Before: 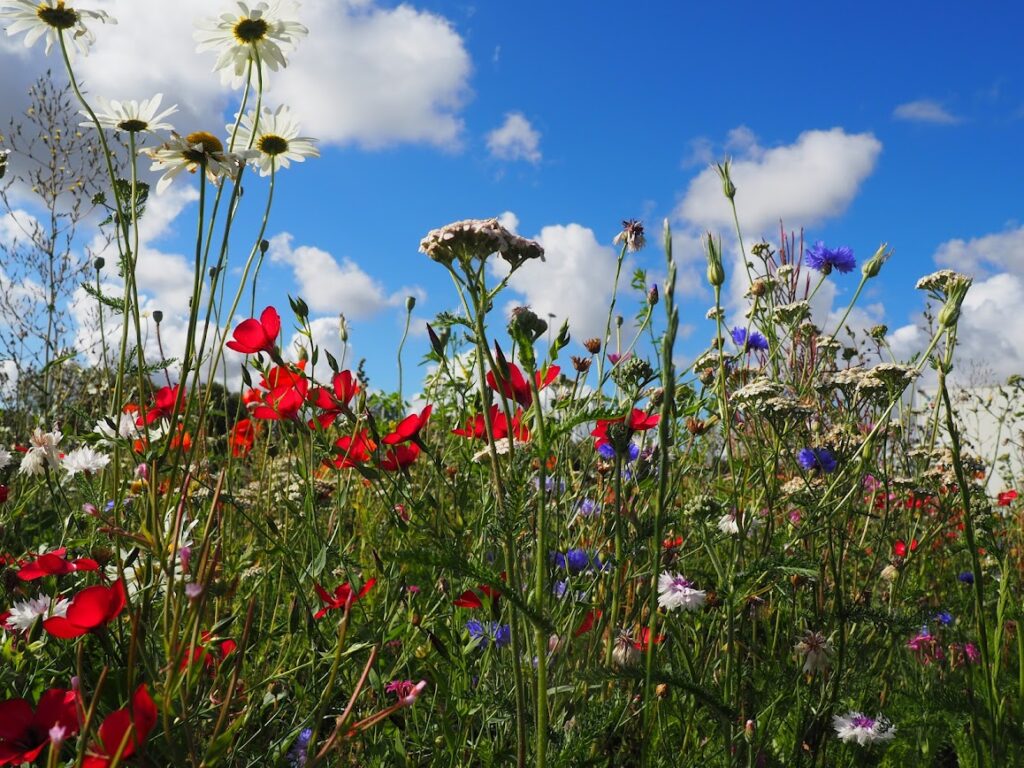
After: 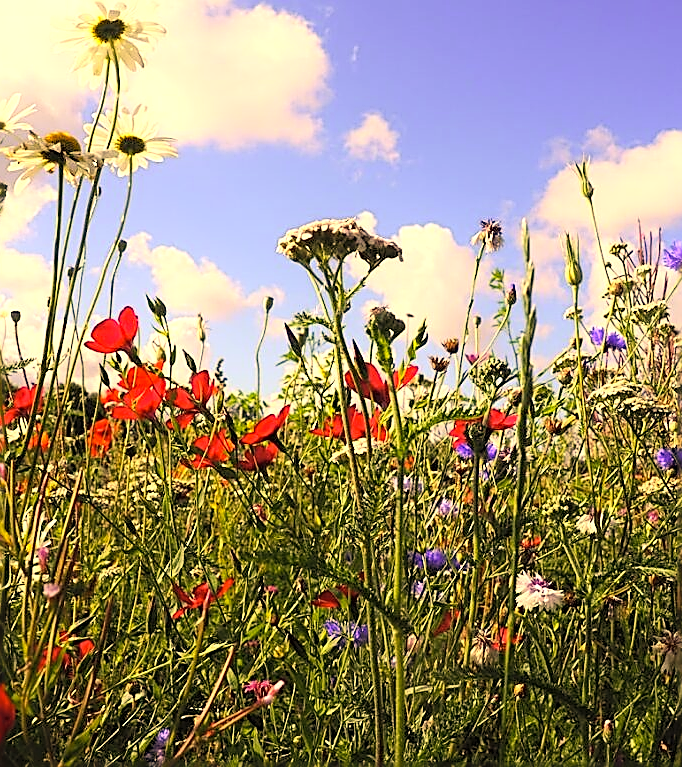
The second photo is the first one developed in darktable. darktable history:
tone equalizer: -8 EV -0.718 EV, -7 EV -0.699 EV, -6 EV -0.575 EV, -5 EV -0.395 EV, -3 EV 0.372 EV, -2 EV 0.6 EV, -1 EV 0.688 EV, +0 EV 0.75 EV, mask exposure compensation -0.49 EV
contrast brightness saturation: contrast 0.141, brightness 0.219
color correction: highlights a* 14.78, highlights b* 32.1
crop and rotate: left 13.901%, right 19.453%
sharpen: radius 1.657, amount 1.307
